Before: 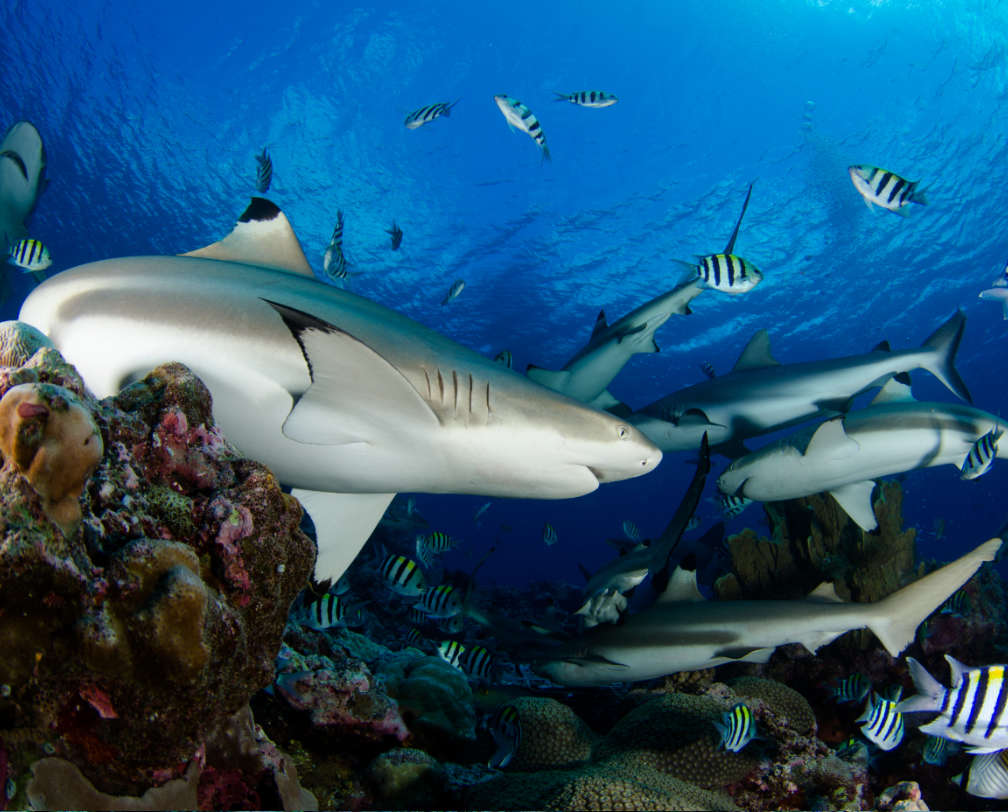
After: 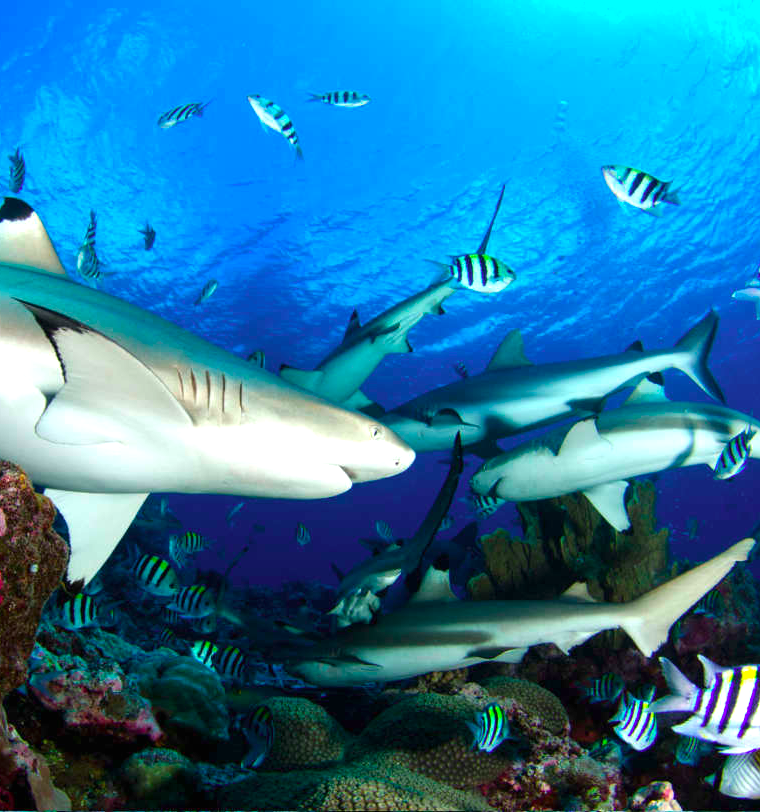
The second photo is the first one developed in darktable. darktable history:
crop and rotate: left 24.6%
exposure: black level correction 0, exposure 0.9 EV, compensate highlight preservation false
color contrast: green-magenta contrast 1.73, blue-yellow contrast 1.15
